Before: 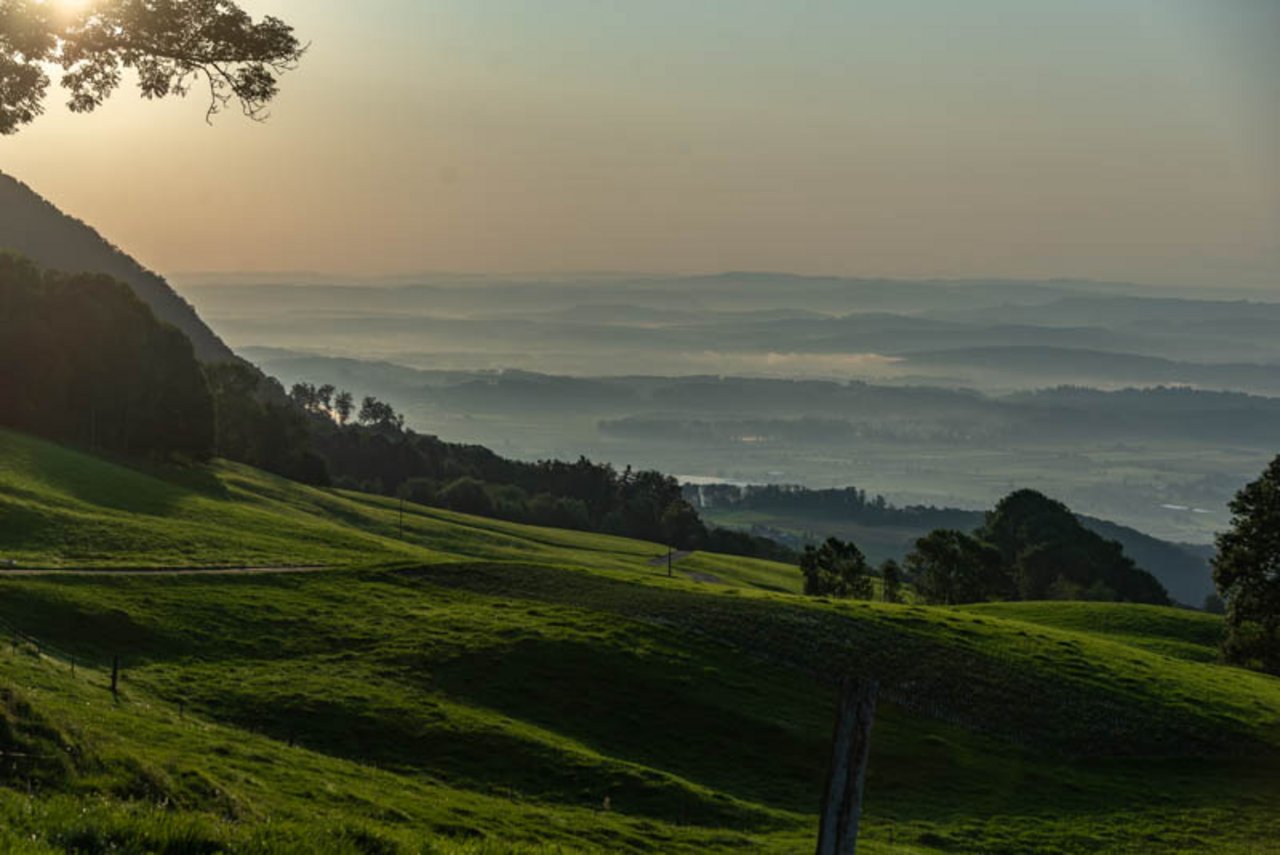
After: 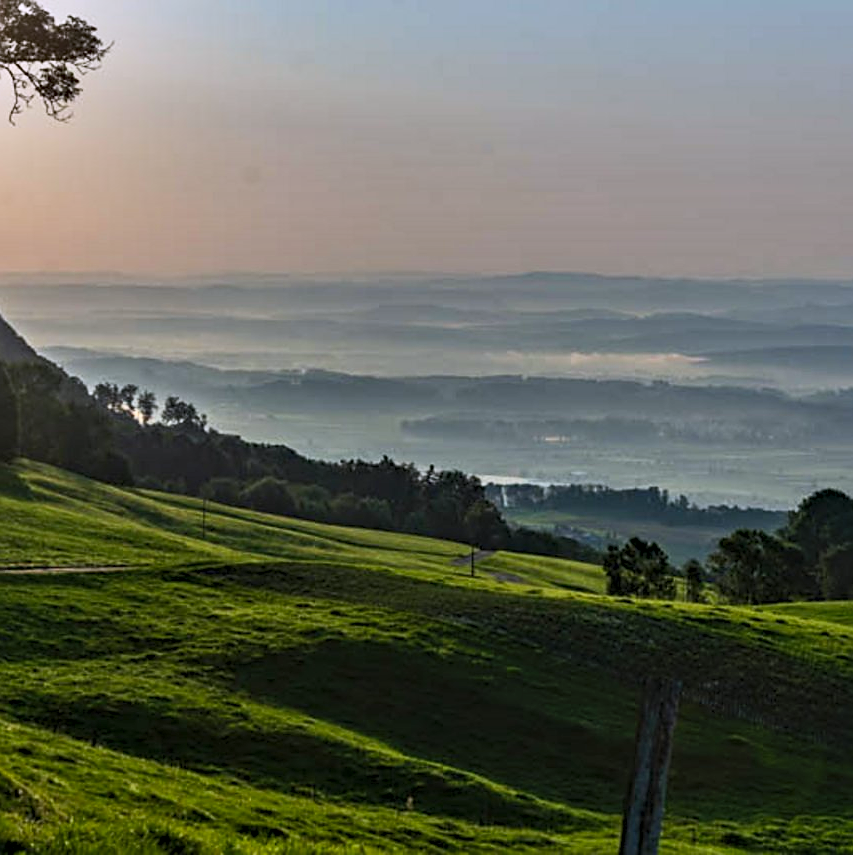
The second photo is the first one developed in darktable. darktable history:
contrast brightness saturation: contrast 0.24, brightness 0.26, saturation 0.39
crop and rotate: left 15.446%, right 17.836%
graduated density: hue 238.83°, saturation 50%
sharpen: on, module defaults
contrast equalizer: y [[0.531, 0.548, 0.559, 0.557, 0.544, 0.527], [0.5 ×6], [0.5 ×6], [0 ×6], [0 ×6]]
